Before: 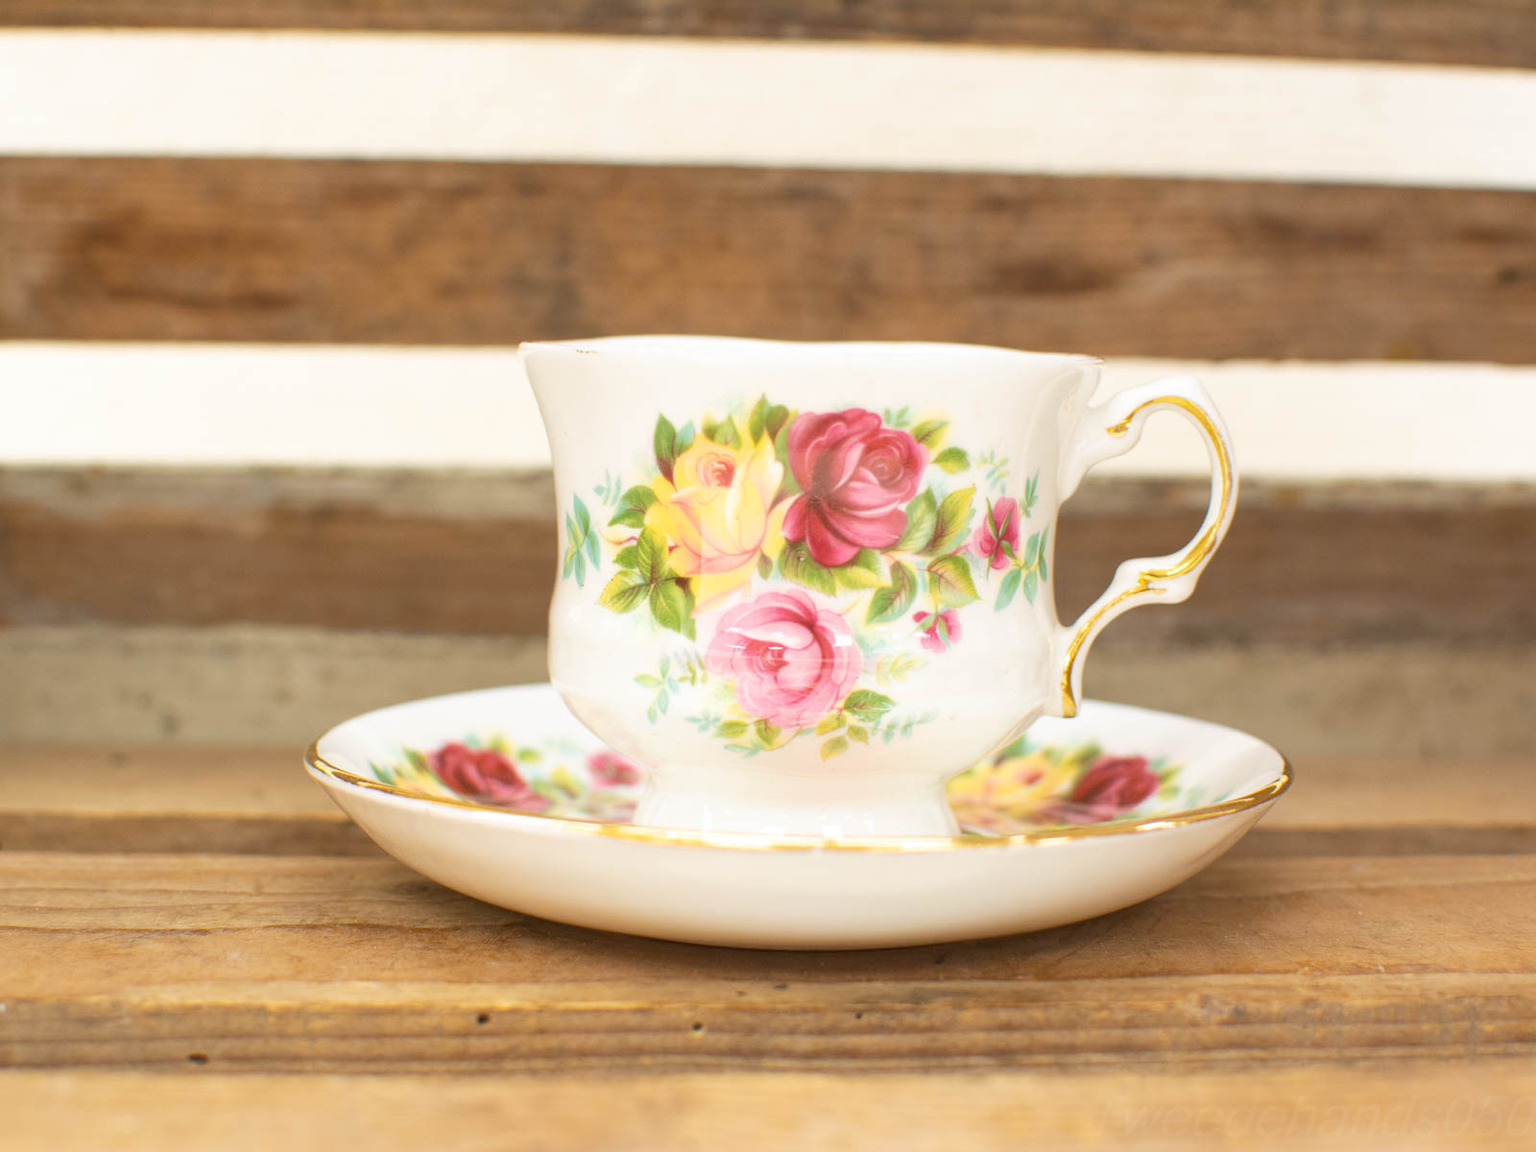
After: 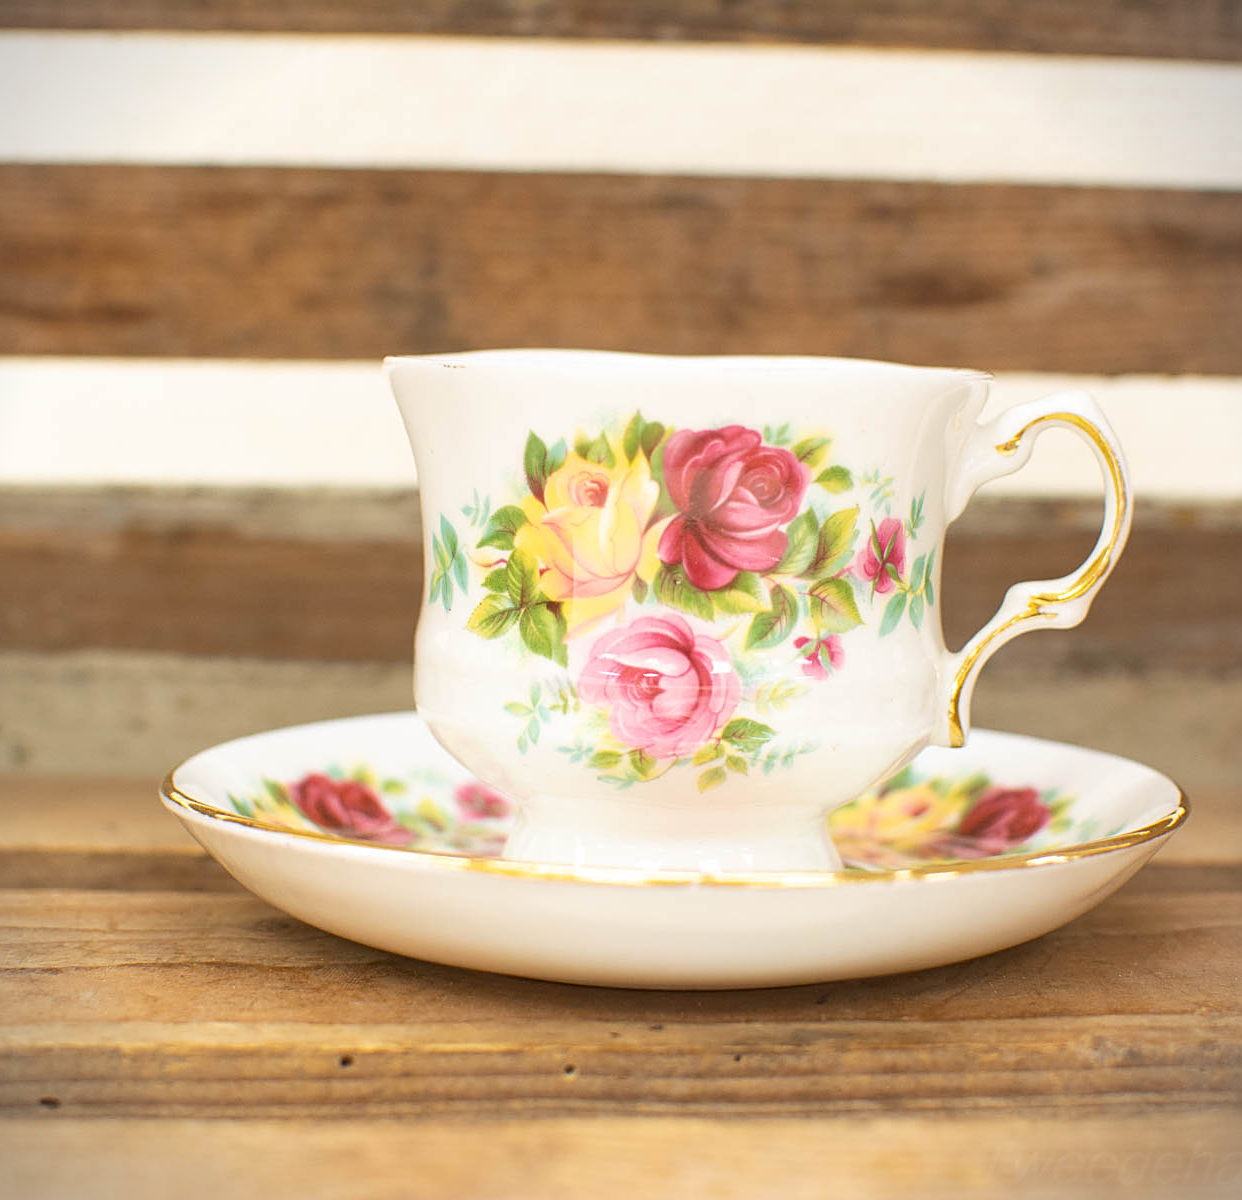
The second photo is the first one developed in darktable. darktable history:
crop: left 9.848%, right 12.517%
sharpen: amount 0.49
vignetting: fall-off start 100.6%
